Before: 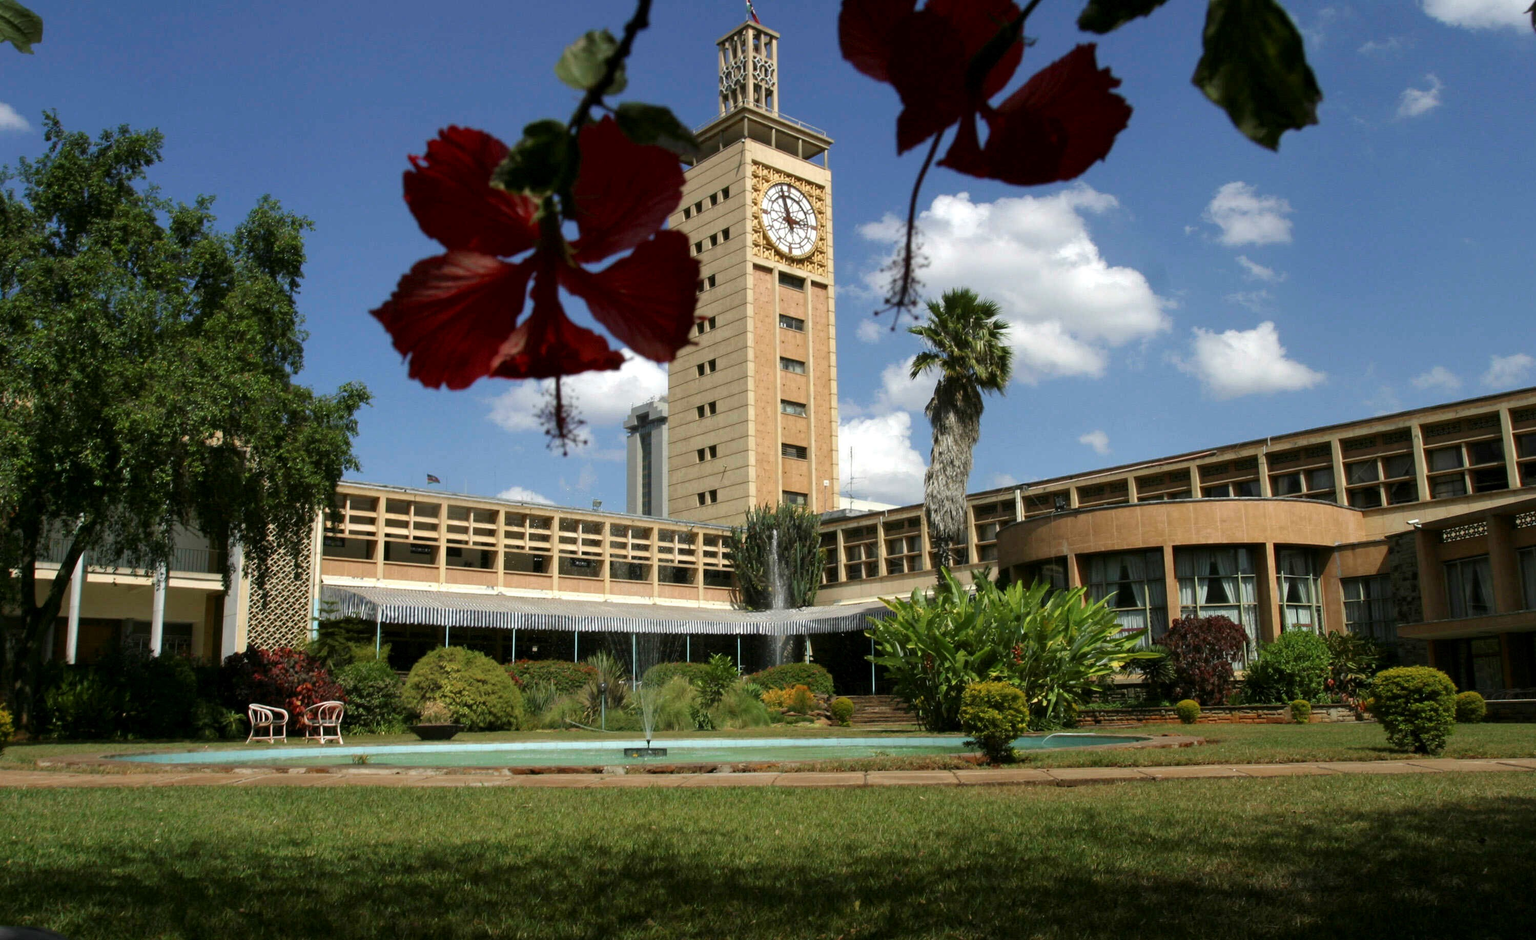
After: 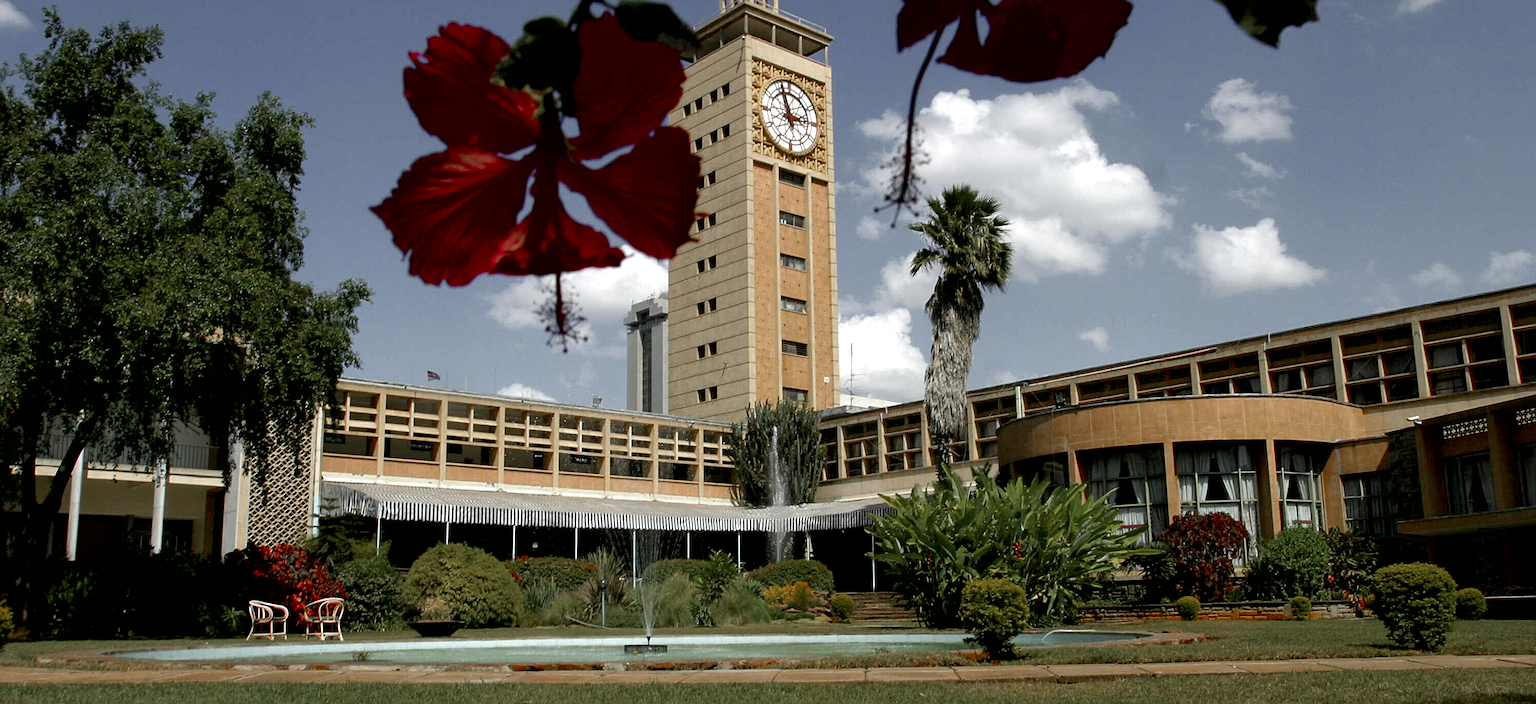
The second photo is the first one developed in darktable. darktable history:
local contrast: mode bilateral grid, contrast 10, coarseness 25, detail 110%, midtone range 0.2
color zones: curves: ch0 [(0, 0.48) (0.209, 0.398) (0.305, 0.332) (0.429, 0.493) (0.571, 0.5) (0.714, 0.5) (0.857, 0.5) (1, 0.48)]; ch1 [(0, 0.736) (0.143, 0.625) (0.225, 0.371) (0.429, 0.256) (0.571, 0.241) (0.714, 0.213) (0.857, 0.48) (1, 0.736)]; ch2 [(0, 0.448) (0.143, 0.498) (0.286, 0.5) (0.429, 0.5) (0.571, 0.5) (0.714, 0.5) (0.857, 0.5) (1, 0.448)]
exposure: black level correction 0.009, exposure 0.119 EV, compensate highlight preservation false
sharpen: on, module defaults
crop: top 11.038%, bottom 13.962%
